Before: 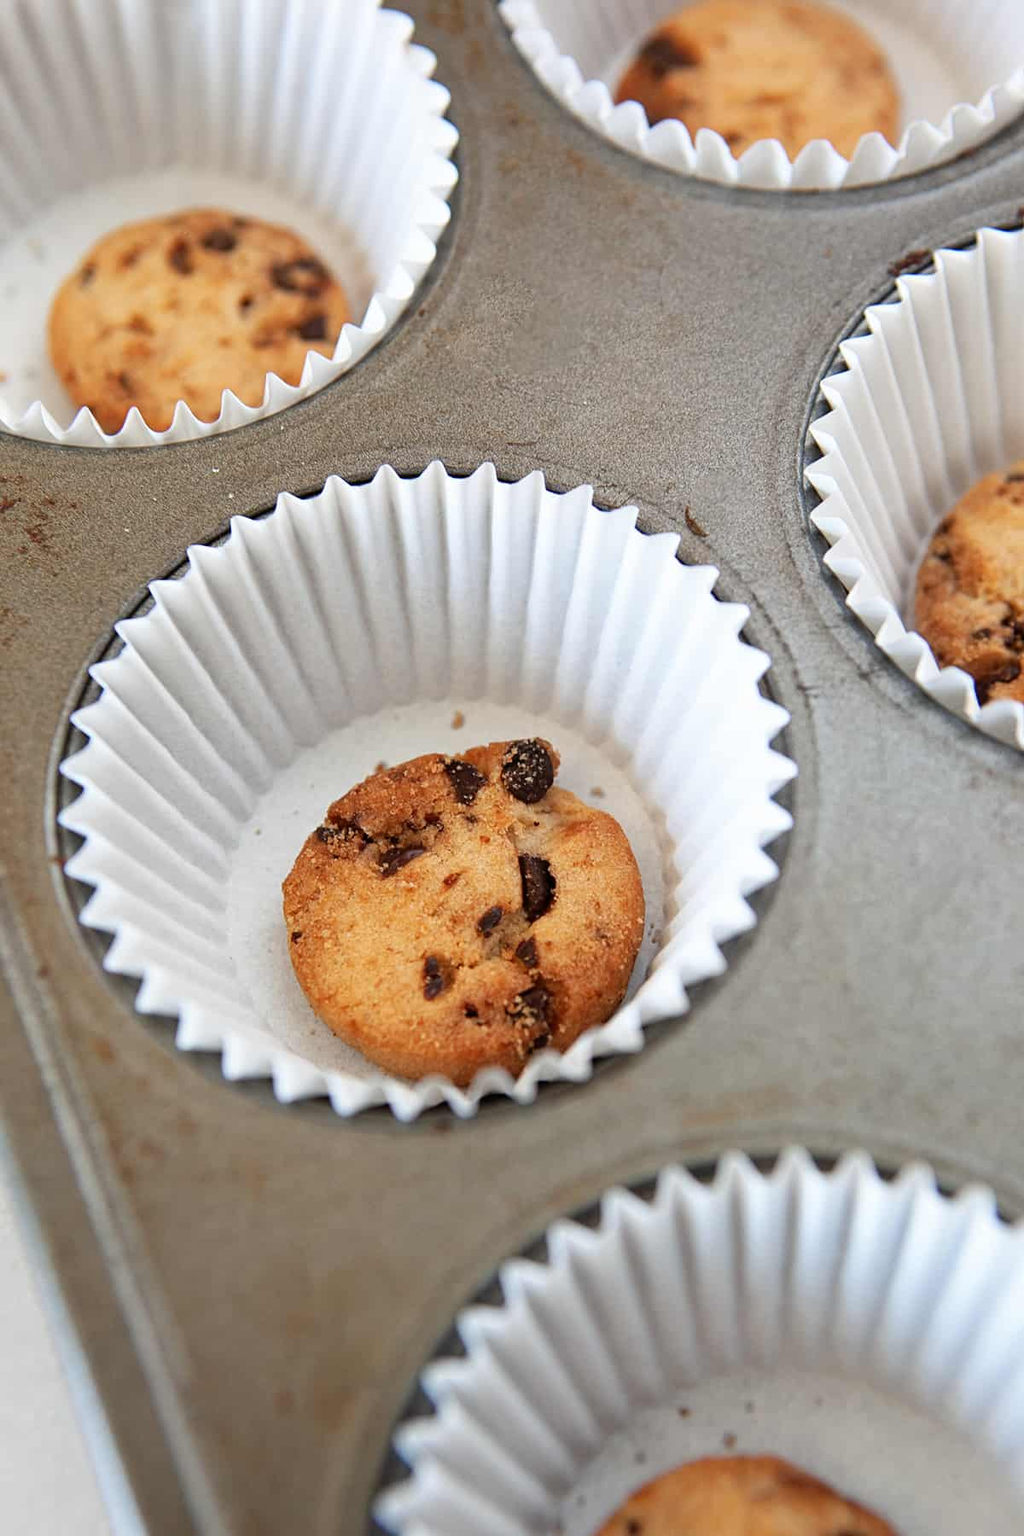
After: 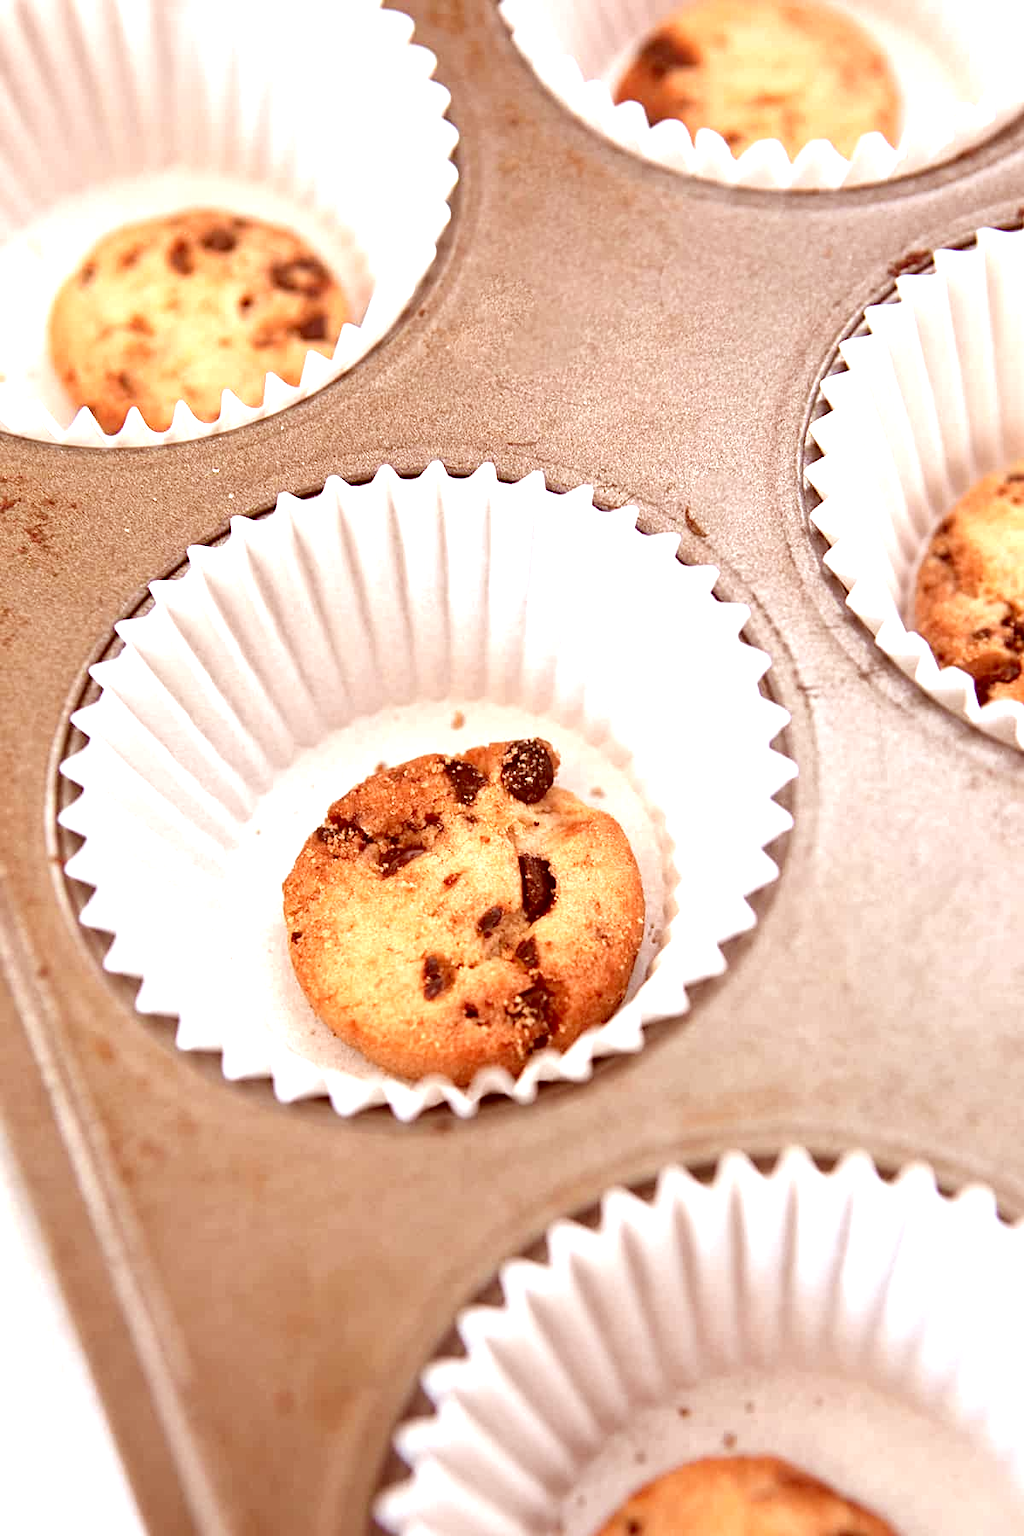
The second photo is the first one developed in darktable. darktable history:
color correction: highlights a* 9.12, highlights b* 8.91, shadows a* 39.88, shadows b* 39.52, saturation 0.775
exposure: black level correction 0, exposure 1 EV, compensate exposure bias true, compensate highlight preservation false
